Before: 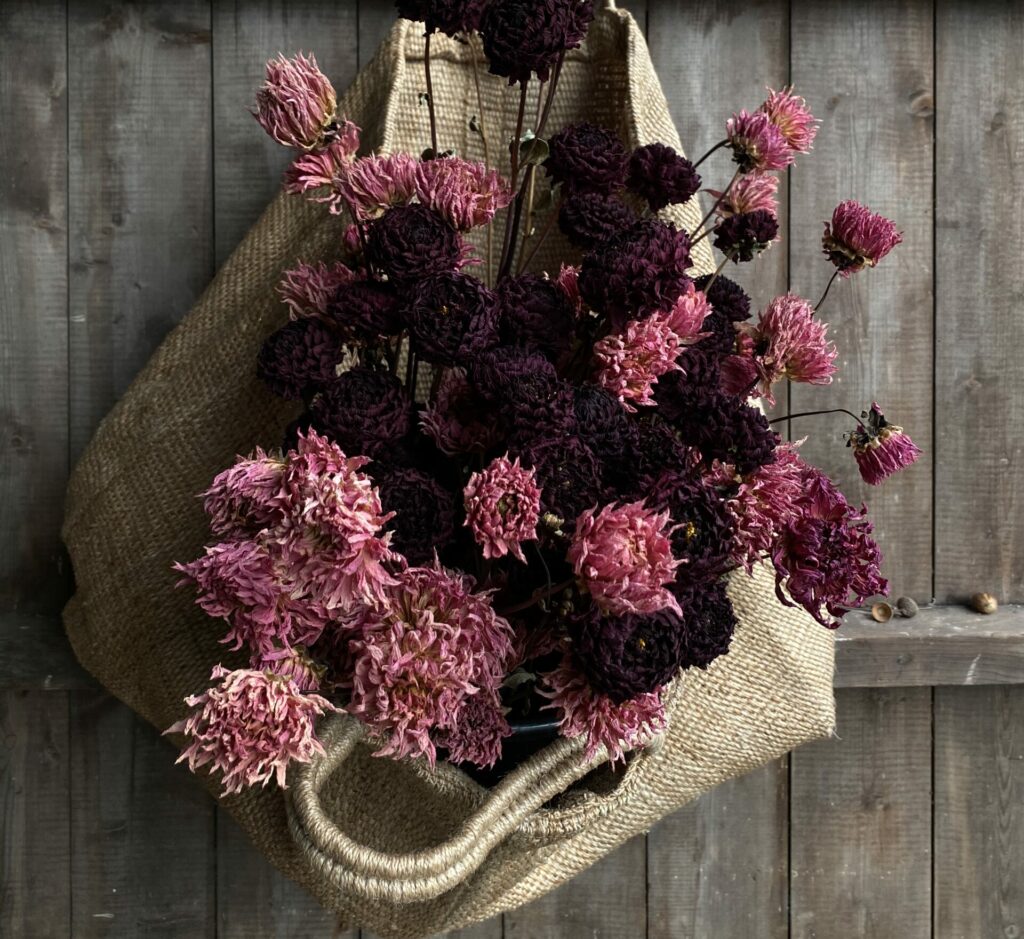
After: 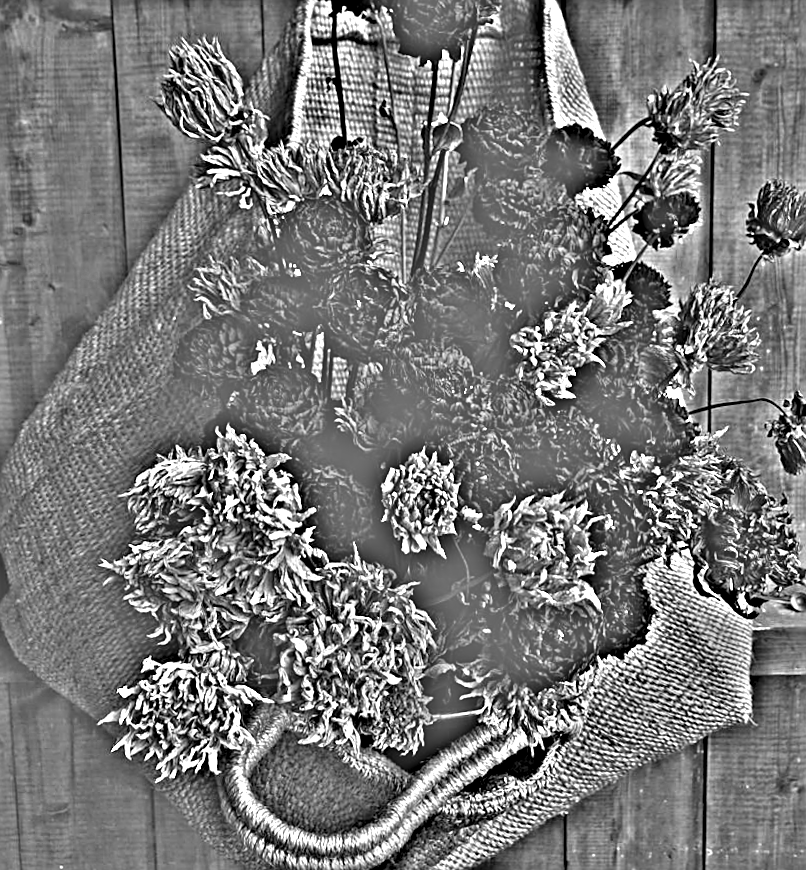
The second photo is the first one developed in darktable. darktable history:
crop and rotate: angle 1°, left 4.281%, top 0.642%, right 11.383%, bottom 2.486%
rotate and perspective: rotation 0.074°, lens shift (vertical) 0.096, lens shift (horizontal) -0.041, crop left 0.043, crop right 0.952, crop top 0.024, crop bottom 0.979
highpass: on, module defaults
sharpen: on, module defaults
